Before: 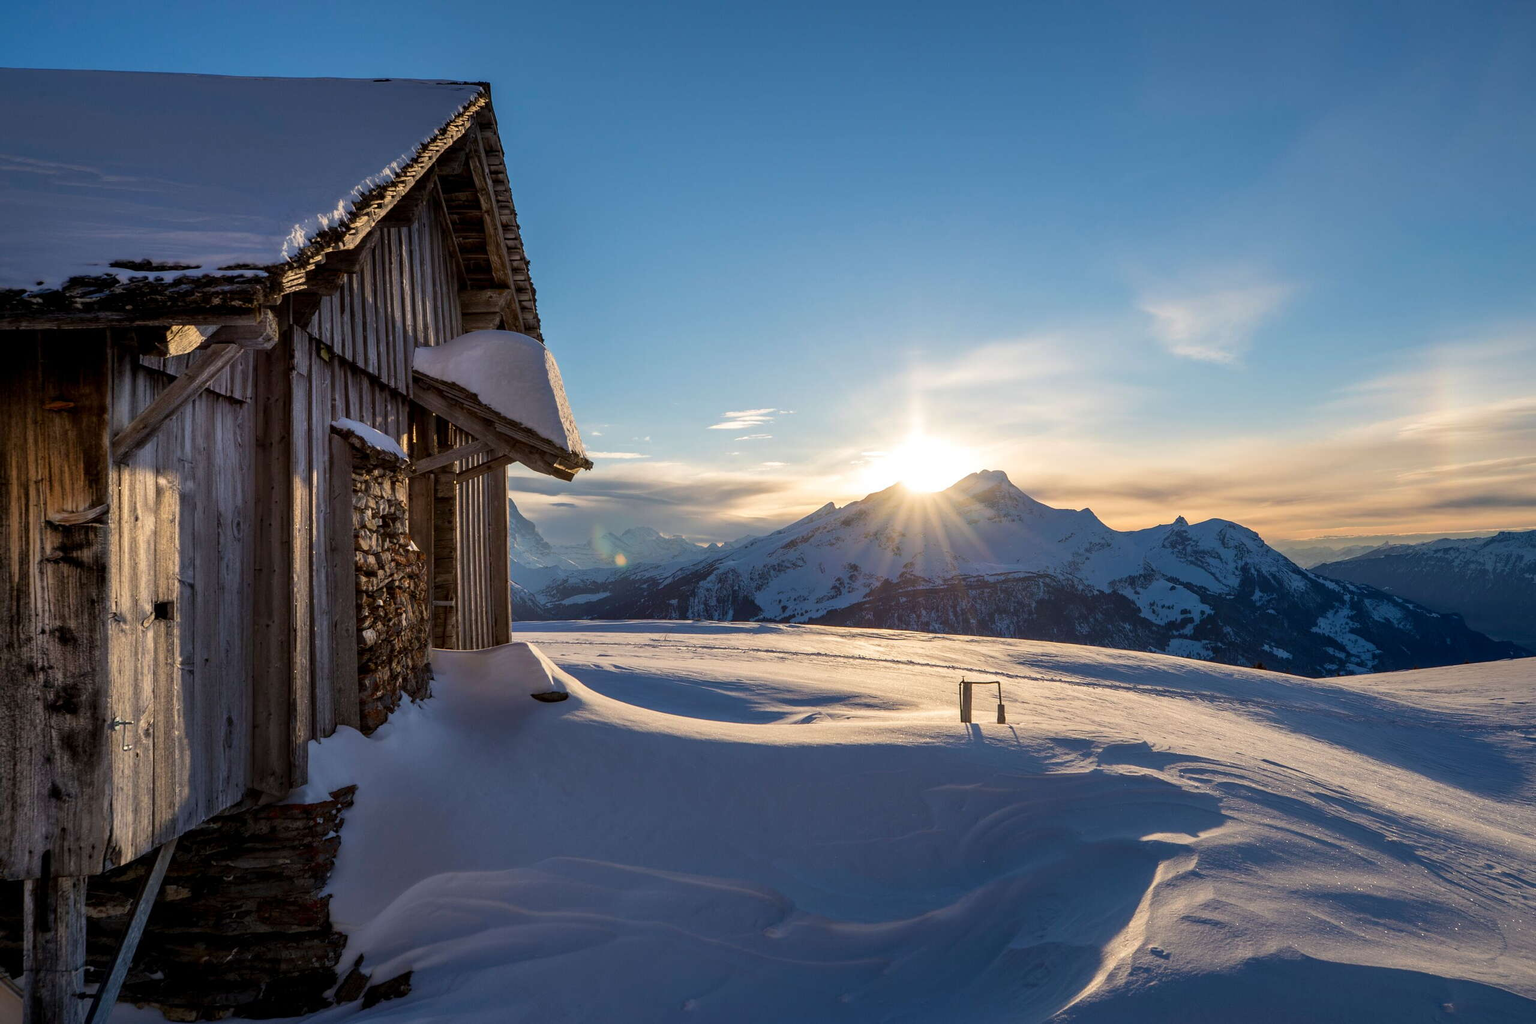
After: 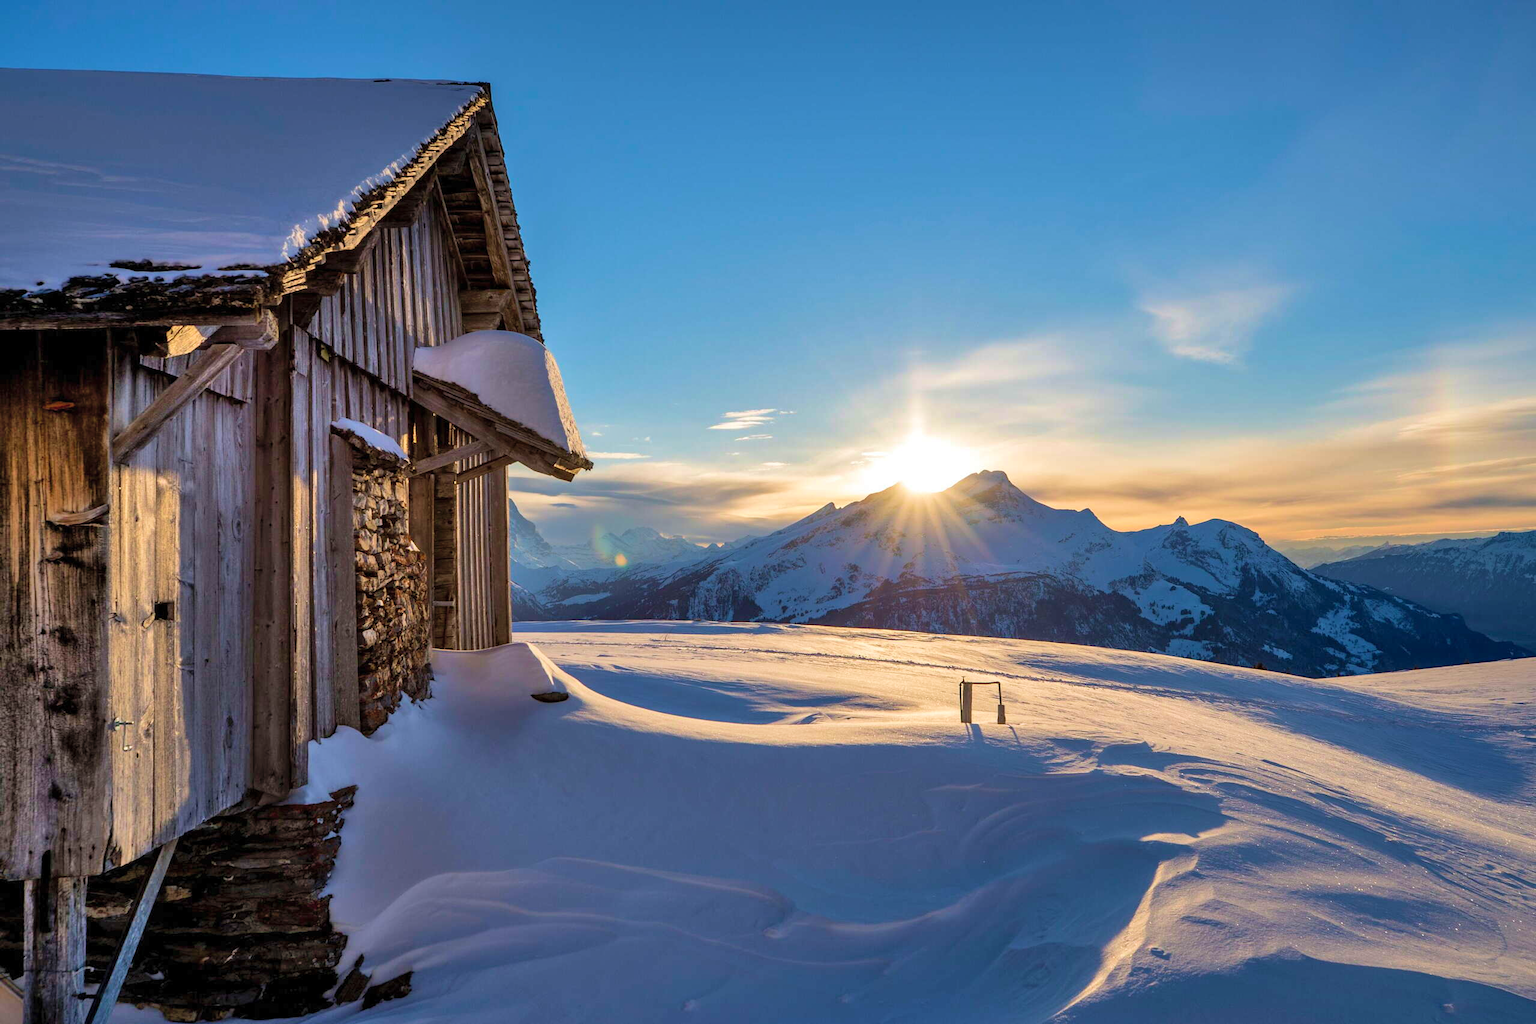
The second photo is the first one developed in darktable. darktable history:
velvia: on, module defaults
shadows and highlights: low approximation 0.01, soften with gaussian
contrast brightness saturation: brightness 0.088, saturation 0.192
